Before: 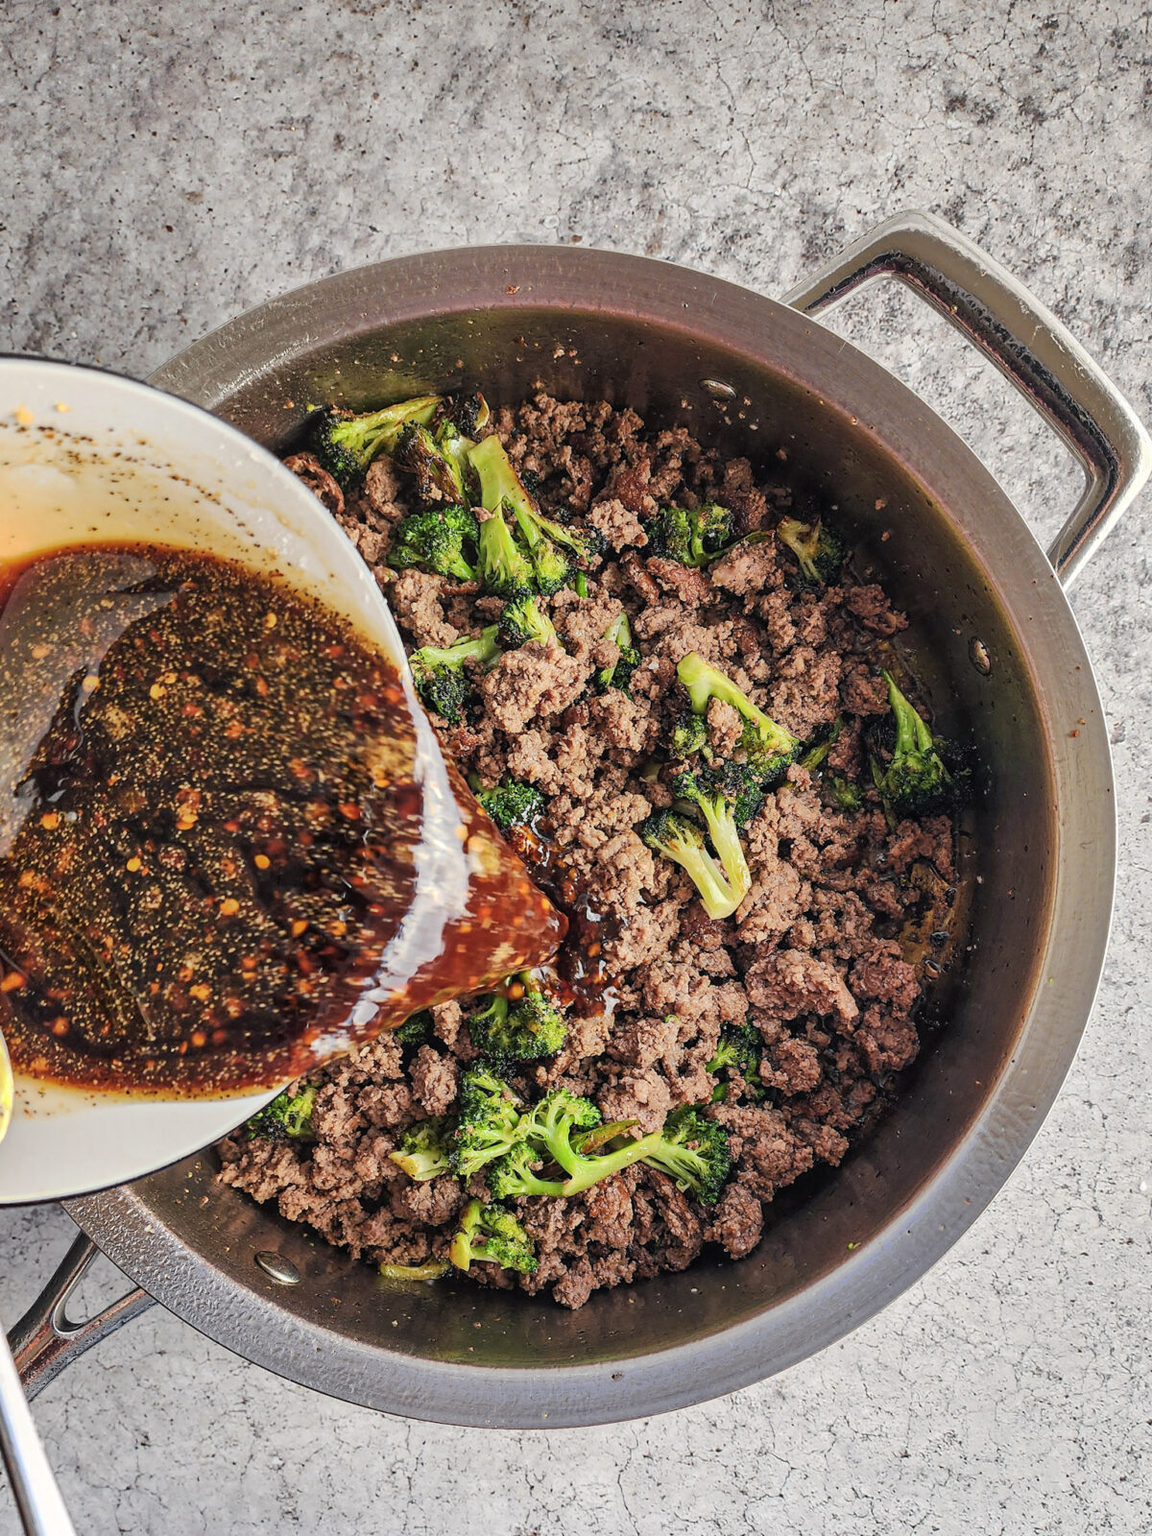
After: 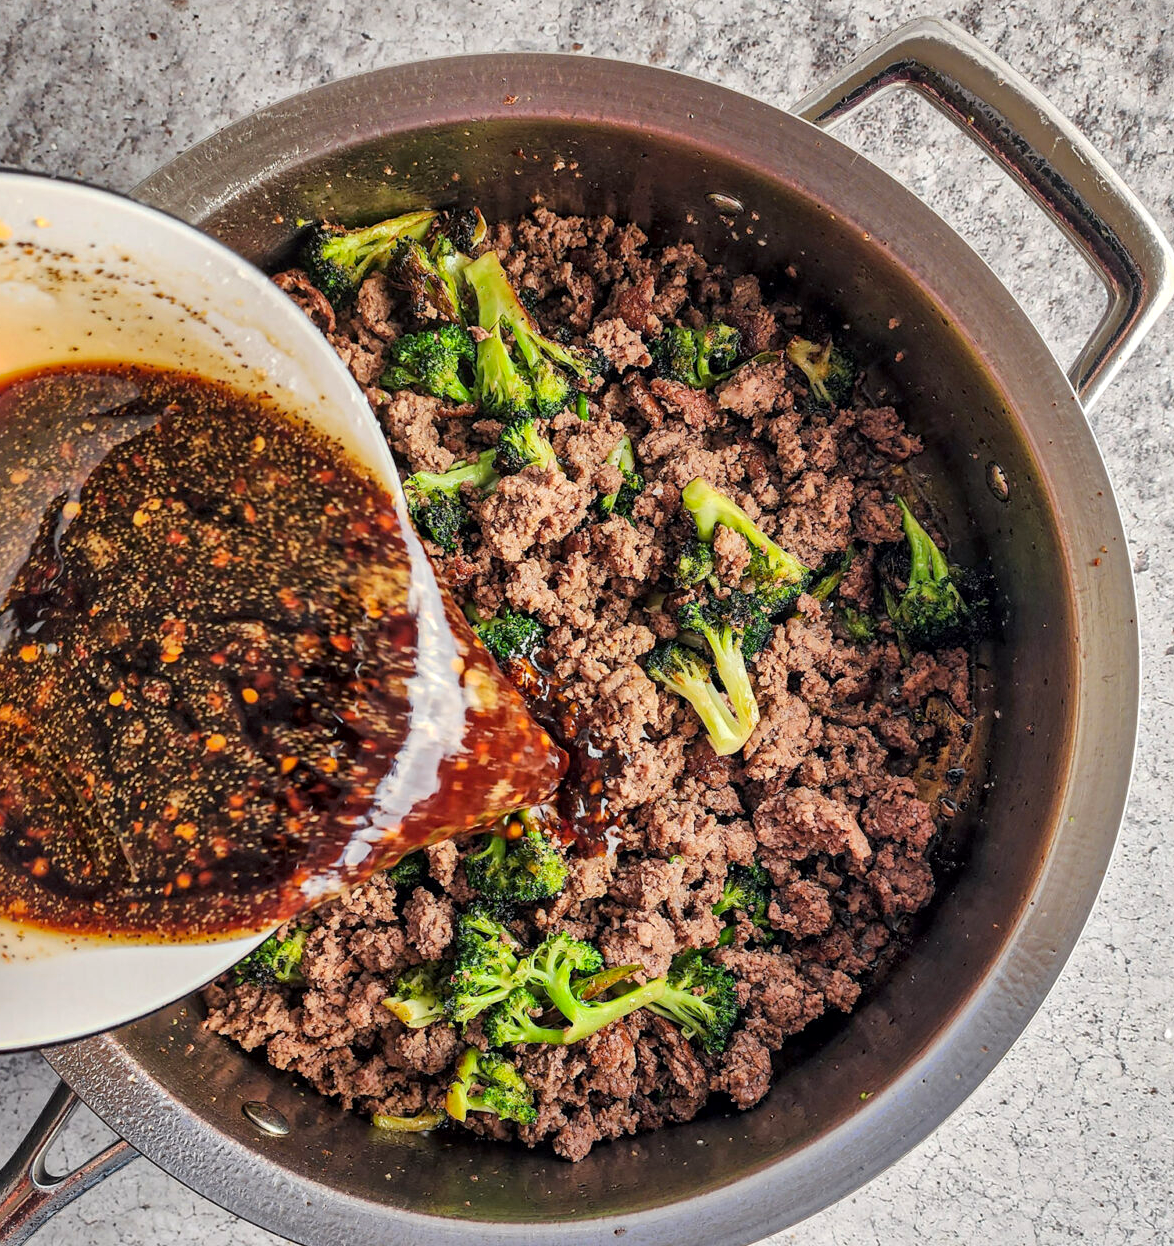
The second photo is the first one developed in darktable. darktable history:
crop and rotate: left 1.928%, top 12.677%, right 0.22%, bottom 9.432%
local contrast: mode bilateral grid, contrast 19, coarseness 51, detail 143%, midtone range 0.2
